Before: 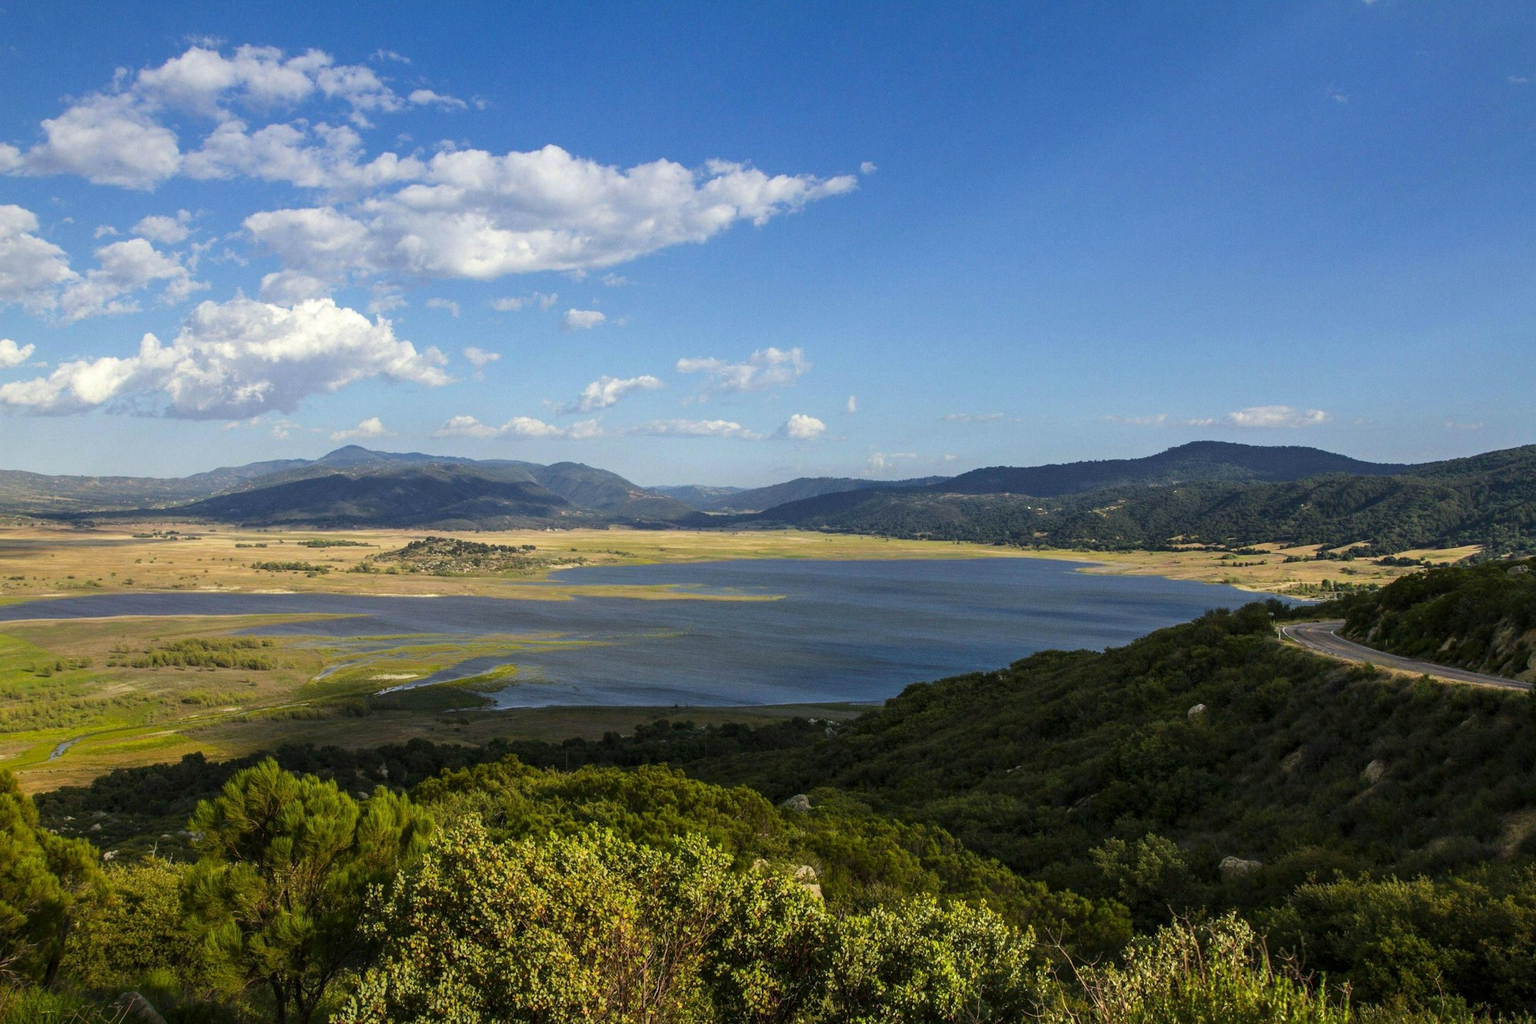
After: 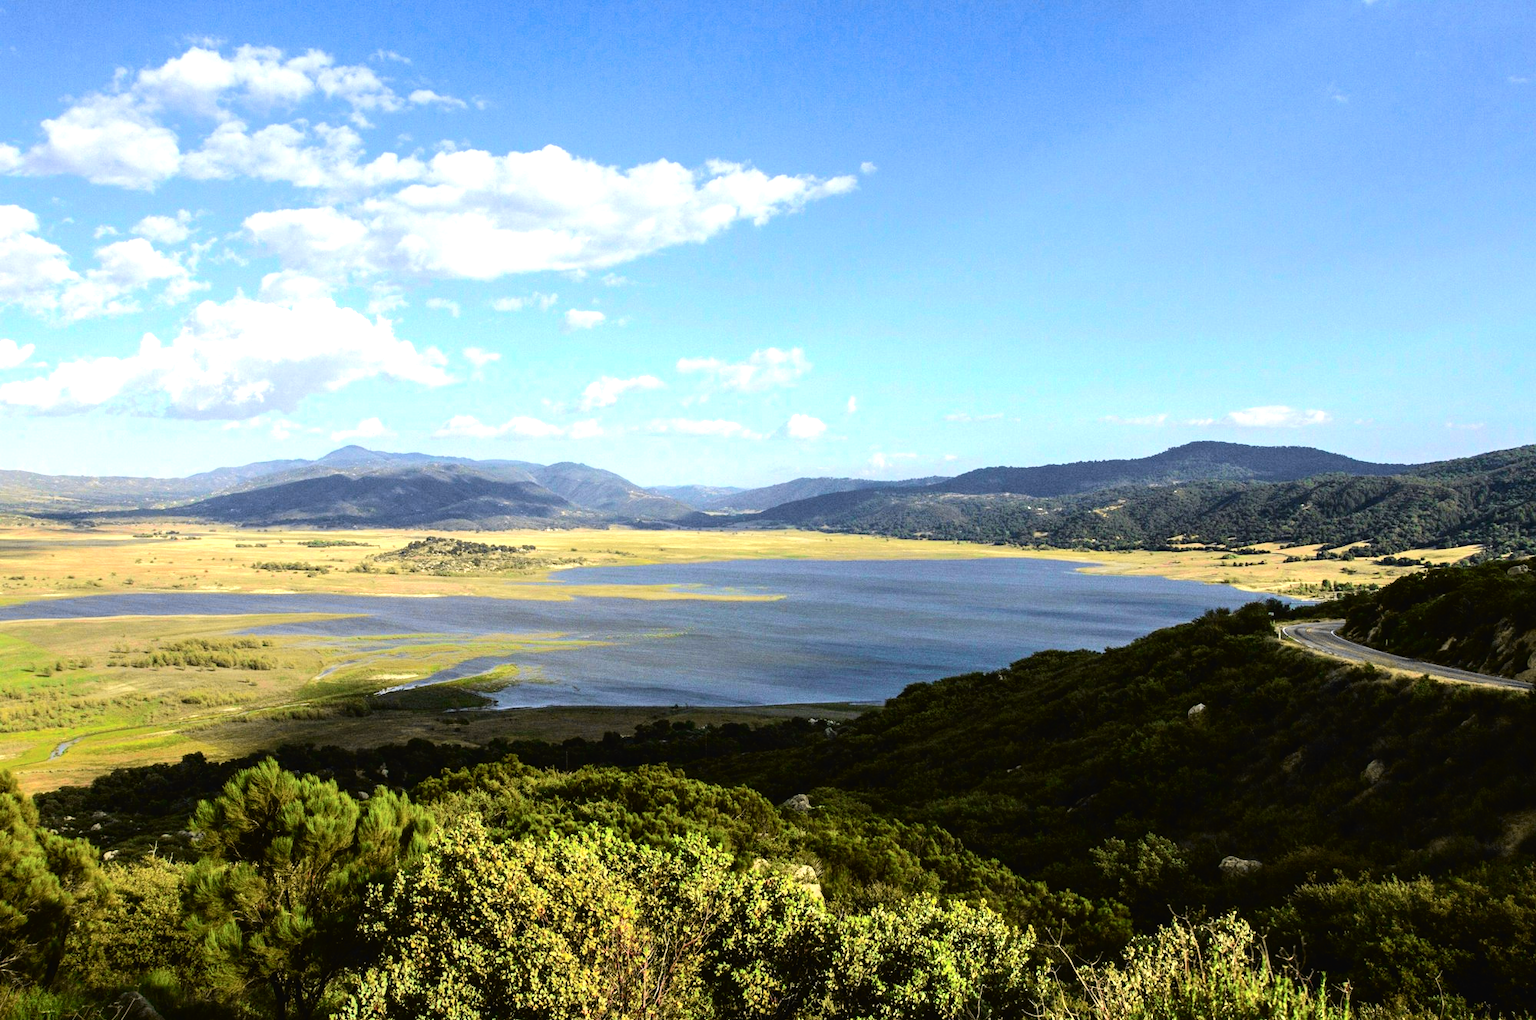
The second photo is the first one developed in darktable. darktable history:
crop: top 0.067%, bottom 0.181%
tone equalizer: -8 EV -1.11 EV, -7 EV -0.993 EV, -6 EV -0.886 EV, -5 EV -0.563 EV, -3 EV 0.578 EV, -2 EV 0.859 EV, -1 EV 0.996 EV, +0 EV 1.06 EV
tone curve: curves: ch0 [(0, 0.018) (0.061, 0.041) (0.205, 0.191) (0.289, 0.292) (0.39, 0.424) (0.493, 0.551) (0.666, 0.743) (0.795, 0.841) (1, 0.998)]; ch1 [(0, 0) (0.385, 0.343) (0.439, 0.415) (0.494, 0.498) (0.501, 0.501) (0.51, 0.496) (0.548, 0.554) (0.586, 0.61) (0.684, 0.658) (0.783, 0.804) (1, 1)]; ch2 [(0, 0) (0.304, 0.31) (0.403, 0.399) (0.441, 0.428) (0.47, 0.469) (0.498, 0.496) (0.524, 0.538) (0.566, 0.588) (0.648, 0.665) (0.697, 0.699) (1, 1)], color space Lab, independent channels, preserve colors none
